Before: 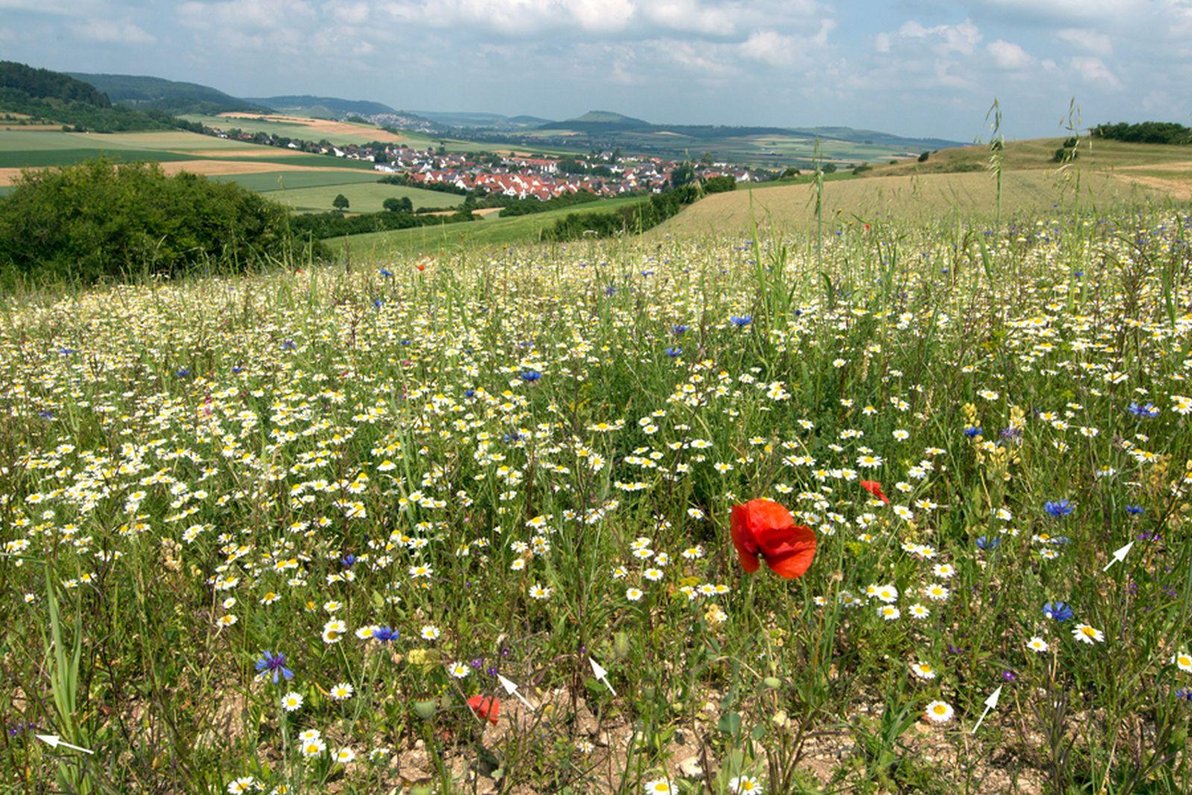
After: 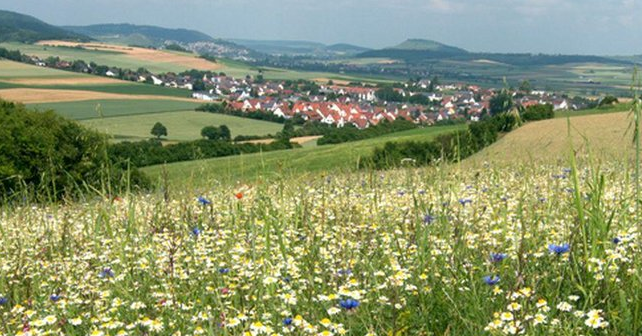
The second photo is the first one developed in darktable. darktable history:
crop: left 15.306%, top 9.065%, right 30.789%, bottom 48.638%
tone equalizer: on, module defaults
